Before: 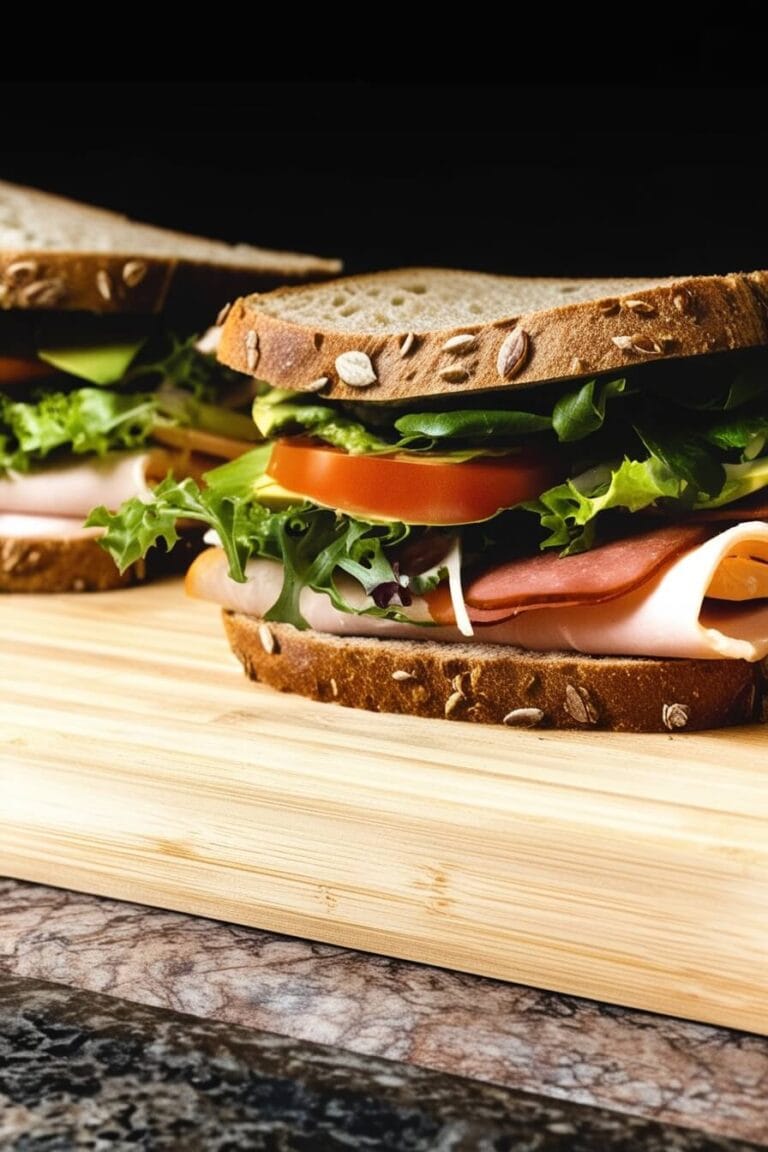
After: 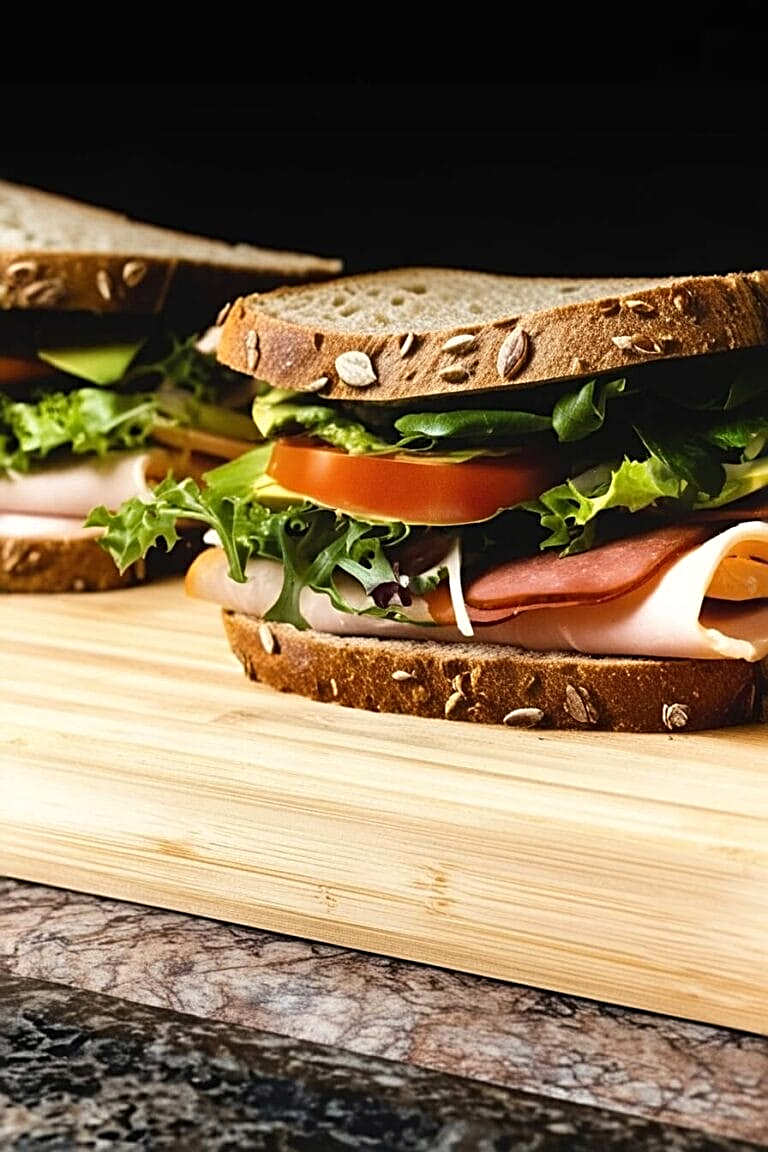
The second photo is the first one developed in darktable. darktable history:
color calibration: x 0.342, y 0.355, temperature 5146 K
sharpen: radius 2.676, amount 0.669
